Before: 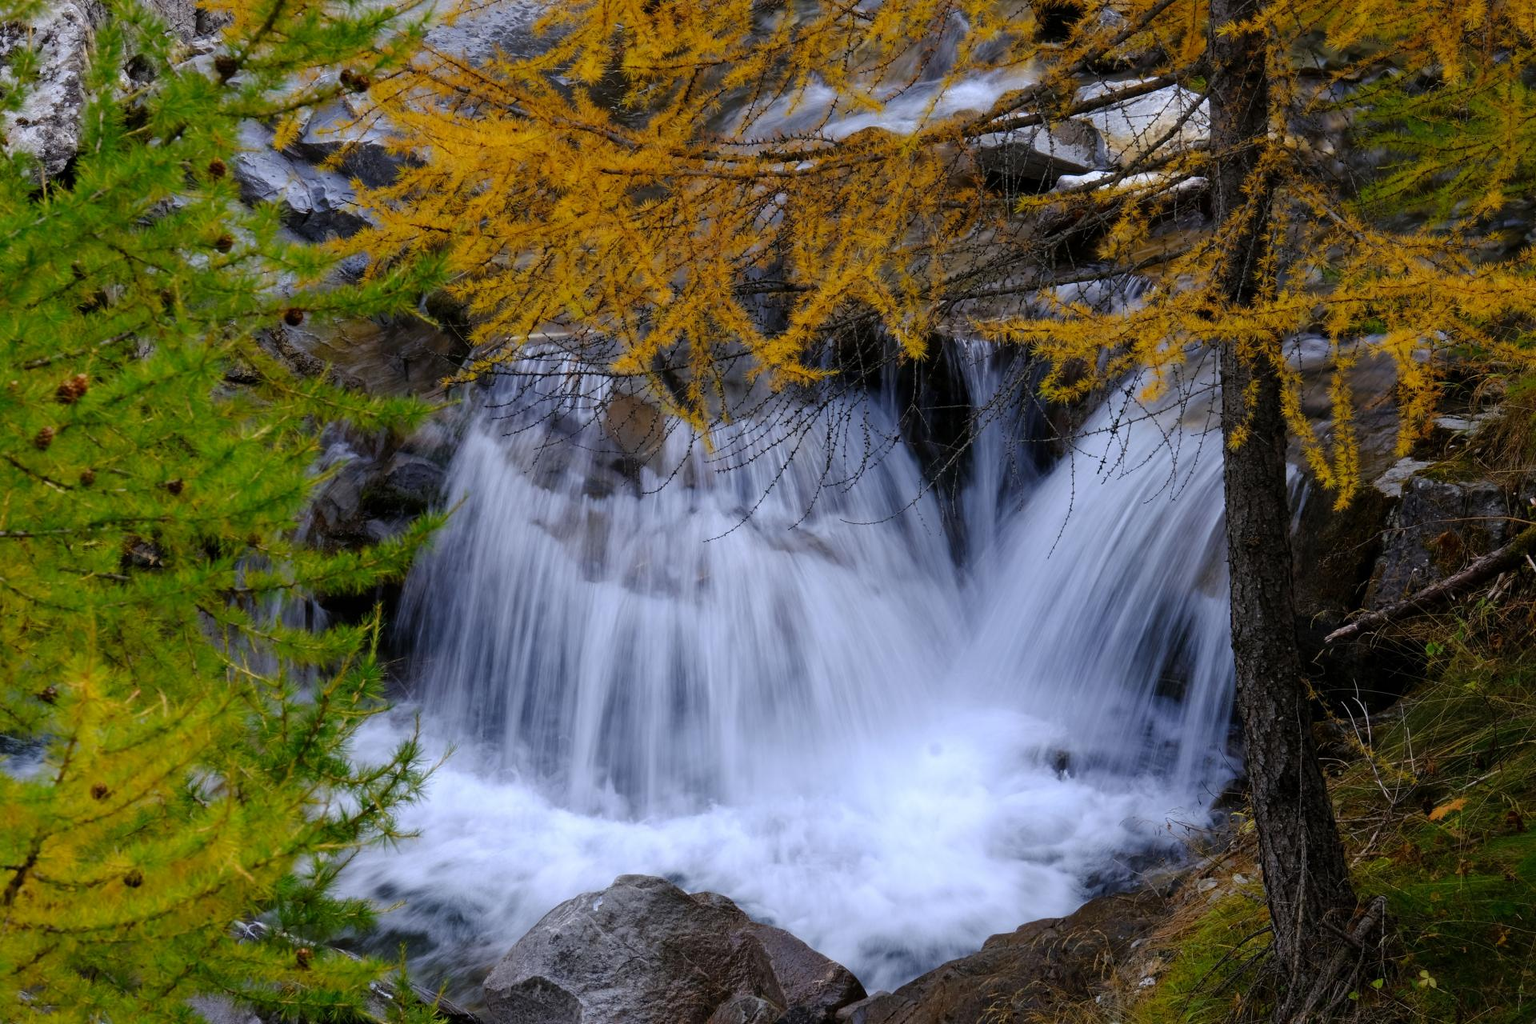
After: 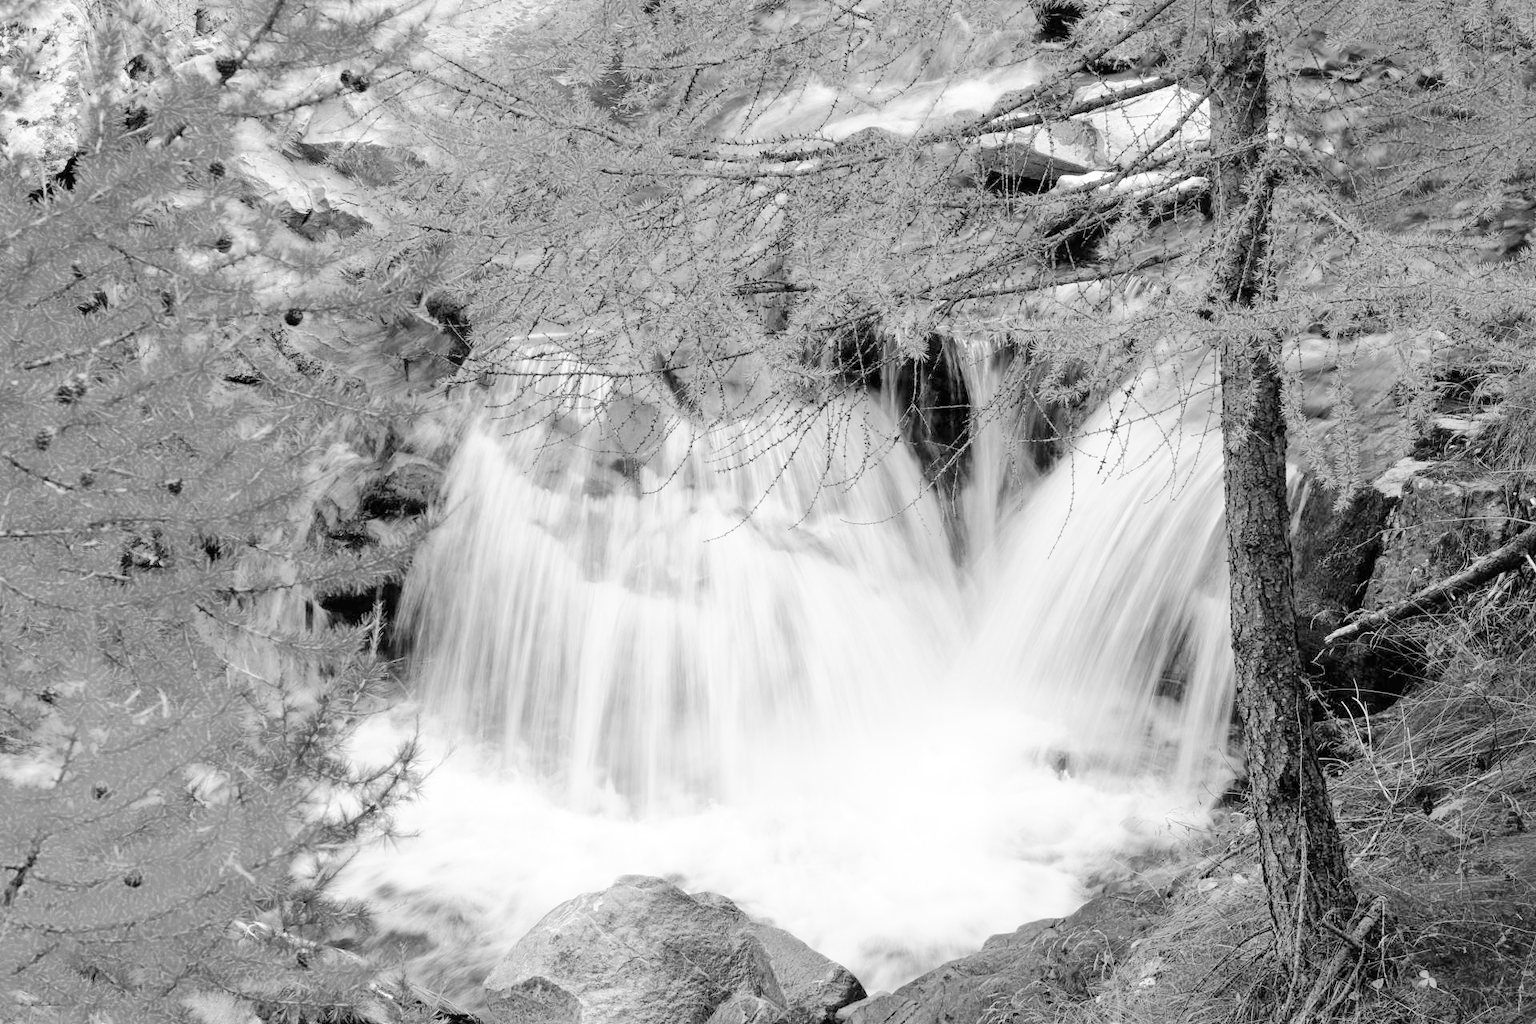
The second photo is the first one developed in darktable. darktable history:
tone curve: curves: ch0 [(0, 0) (0.003, 0.003) (0.011, 0.005) (0.025, 0.008) (0.044, 0.012) (0.069, 0.02) (0.1, 0.031) (0.136, 0.047) (0.177, 0.088) (0.224, 0.141) (0.277, 0.222) (0.335, 0.32) (0.399, 0.422) (0.468, 0.523) (0.543, 0.623) (0.623, 0.716) (0.709, 0.796) (0.801, 0.878) (0.898, 0.957) (1, 1)], preserve colors none
color look up table: target L [84.34, 84.34, 70.81, 68.83, 75.11, 68.43, 62.88, 37.46, 54.67, 41.25, 20.25, 11.69, 200.19, 78.79, 62.88, 83.2, 69.22, 59.13, 65.65, 50.9, 47.73, 34.81, 51.48, 42.63, 34.01, 23.48, 99.04, 84.34, 74.34, 68.04, 62.2, 66.05, 65.25, 54.09, 48.31, 37.99, 46.59, 40.7, 20.25, 24.38, 19.76, 23.42, 98.08, 77.55, 80.43, 67.25, 54.96, 46.59, 35.61], target a [0 ×4, 0.002, 0.002, 0, 0.001, 0.001, 0.001, 0, 0.001, 0 ×7, 0.001 ×7, -0.005, 0 ×6, 0.001 ×4, 0.002, 0.001, 0, 0.001, -0.127, -0.005, 0, 0, 0, 0.002, 0.001, 0.001], target b [0.003, 0.003, 0.004, 0.003, 0.001, 0, 0, -0.004, -0.002, -0.004, -0.002, -0.001, 0, 0.005, 0, 0.003, 0.003, 0, 0.003, -0.003, -0.003, -0.004, -0.003, -0.004, -0.004, -0.004, 0.043, 0.003, 0.003, 0.003, 0, 0.003, 0.004, -0.003, -0.003, -0.004, -0.003, -0.005, -0.002, -0.004, -0.002, -0.031, 0.044, 0.005, 0.005, 0.003, -0.004, -0.003, -0.004], num patches 49
